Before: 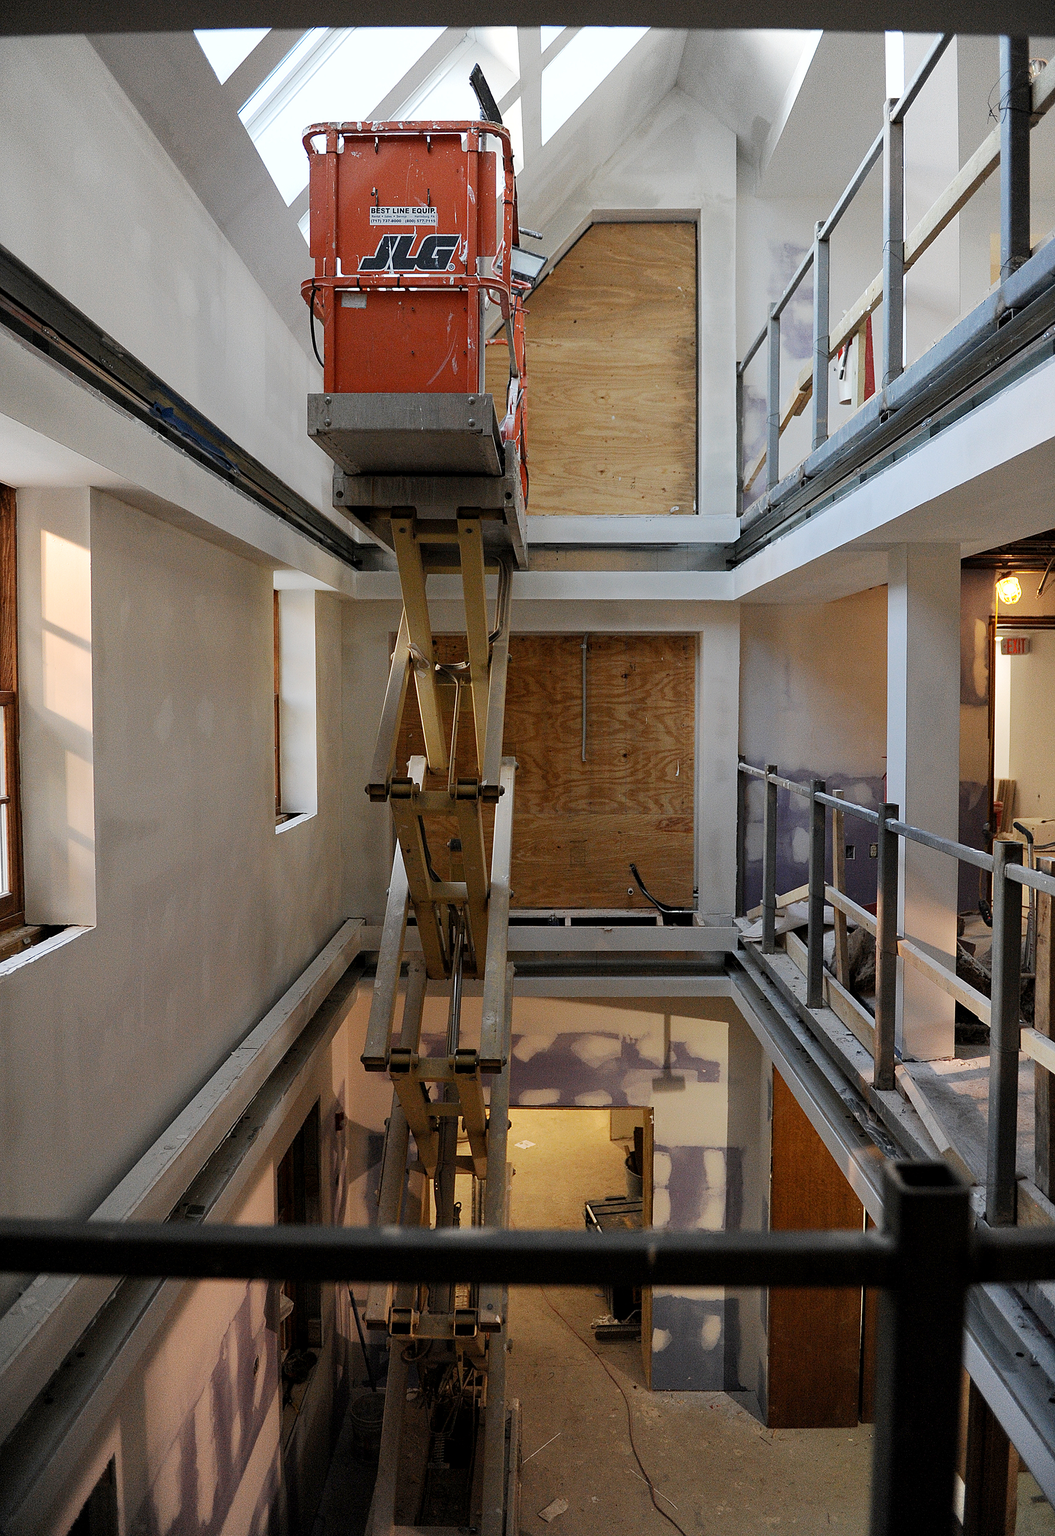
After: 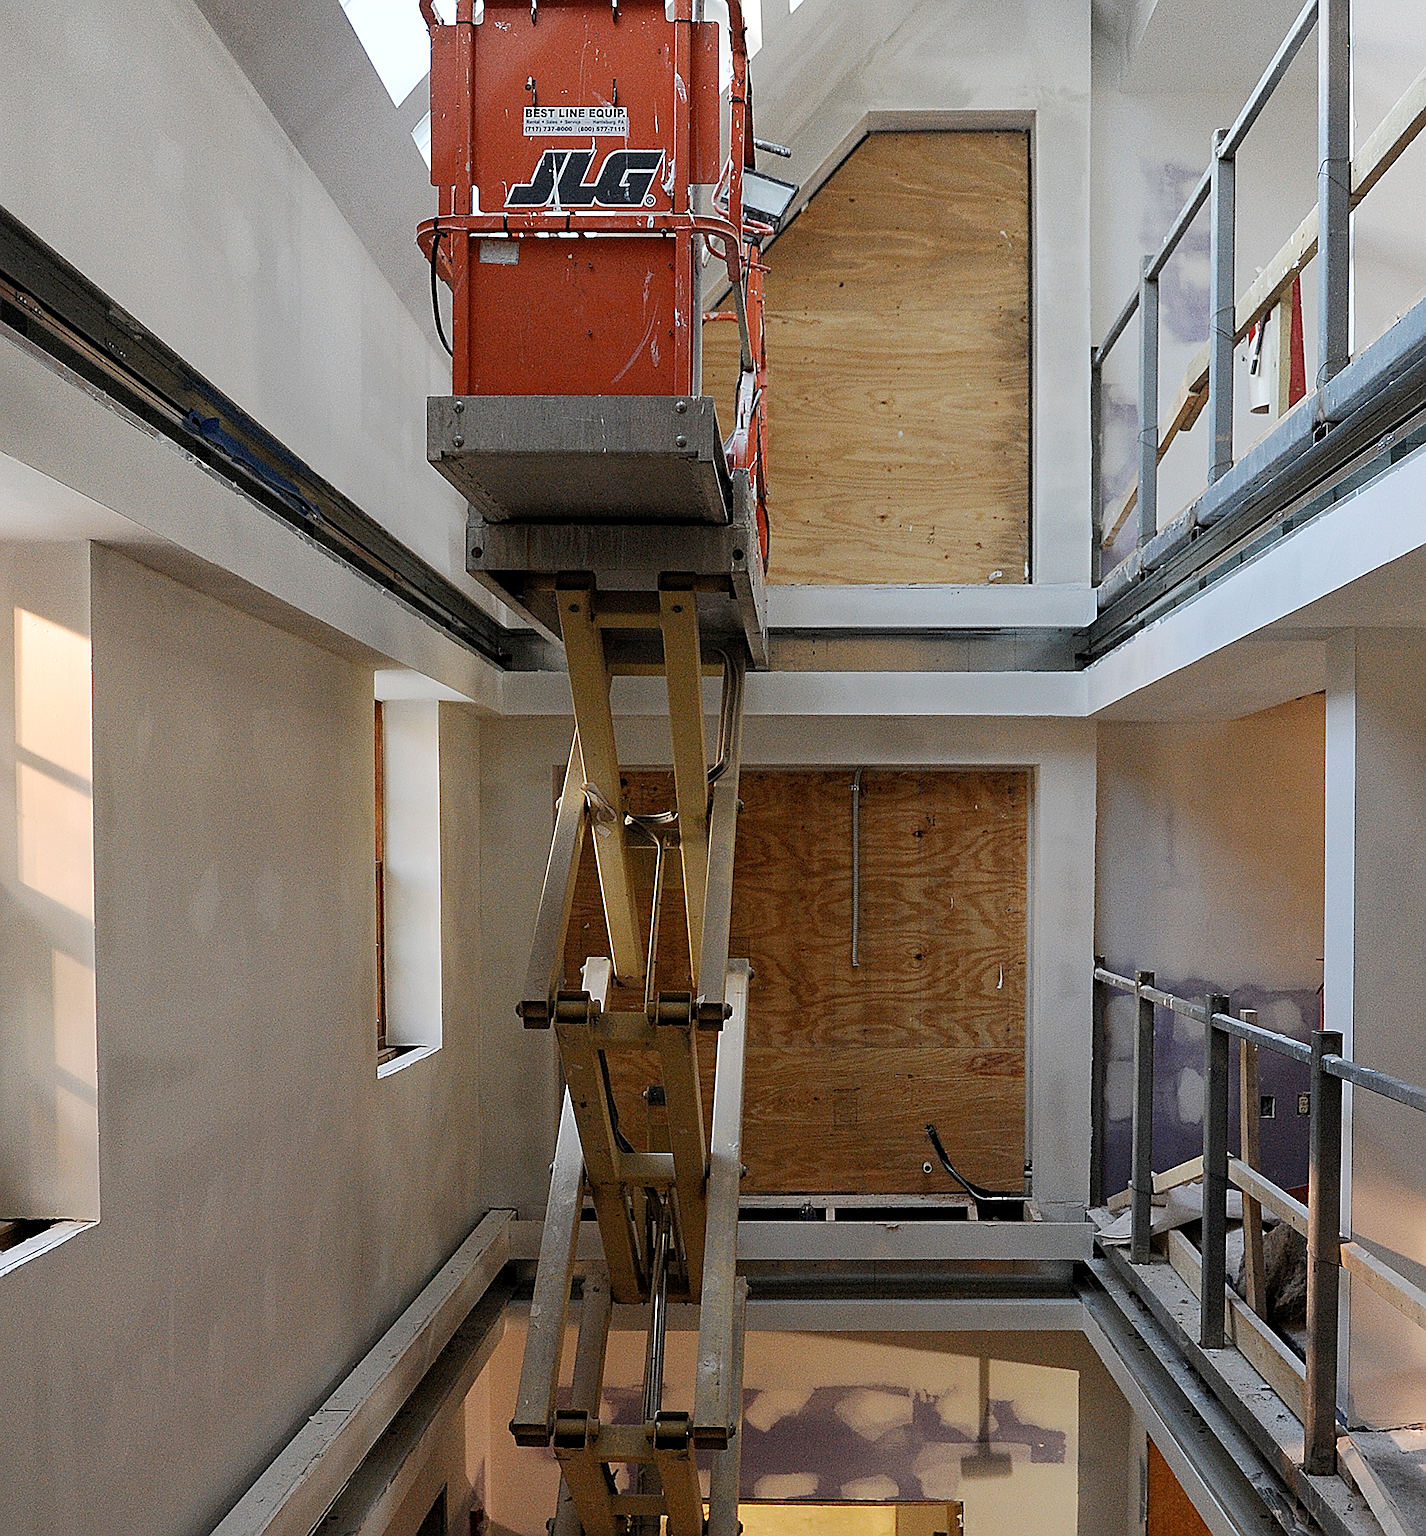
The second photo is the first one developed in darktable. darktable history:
crop: left 3.015%, top 8.969%, right 9.647%, bottom 26.457%
sharpen: on, module defaults
